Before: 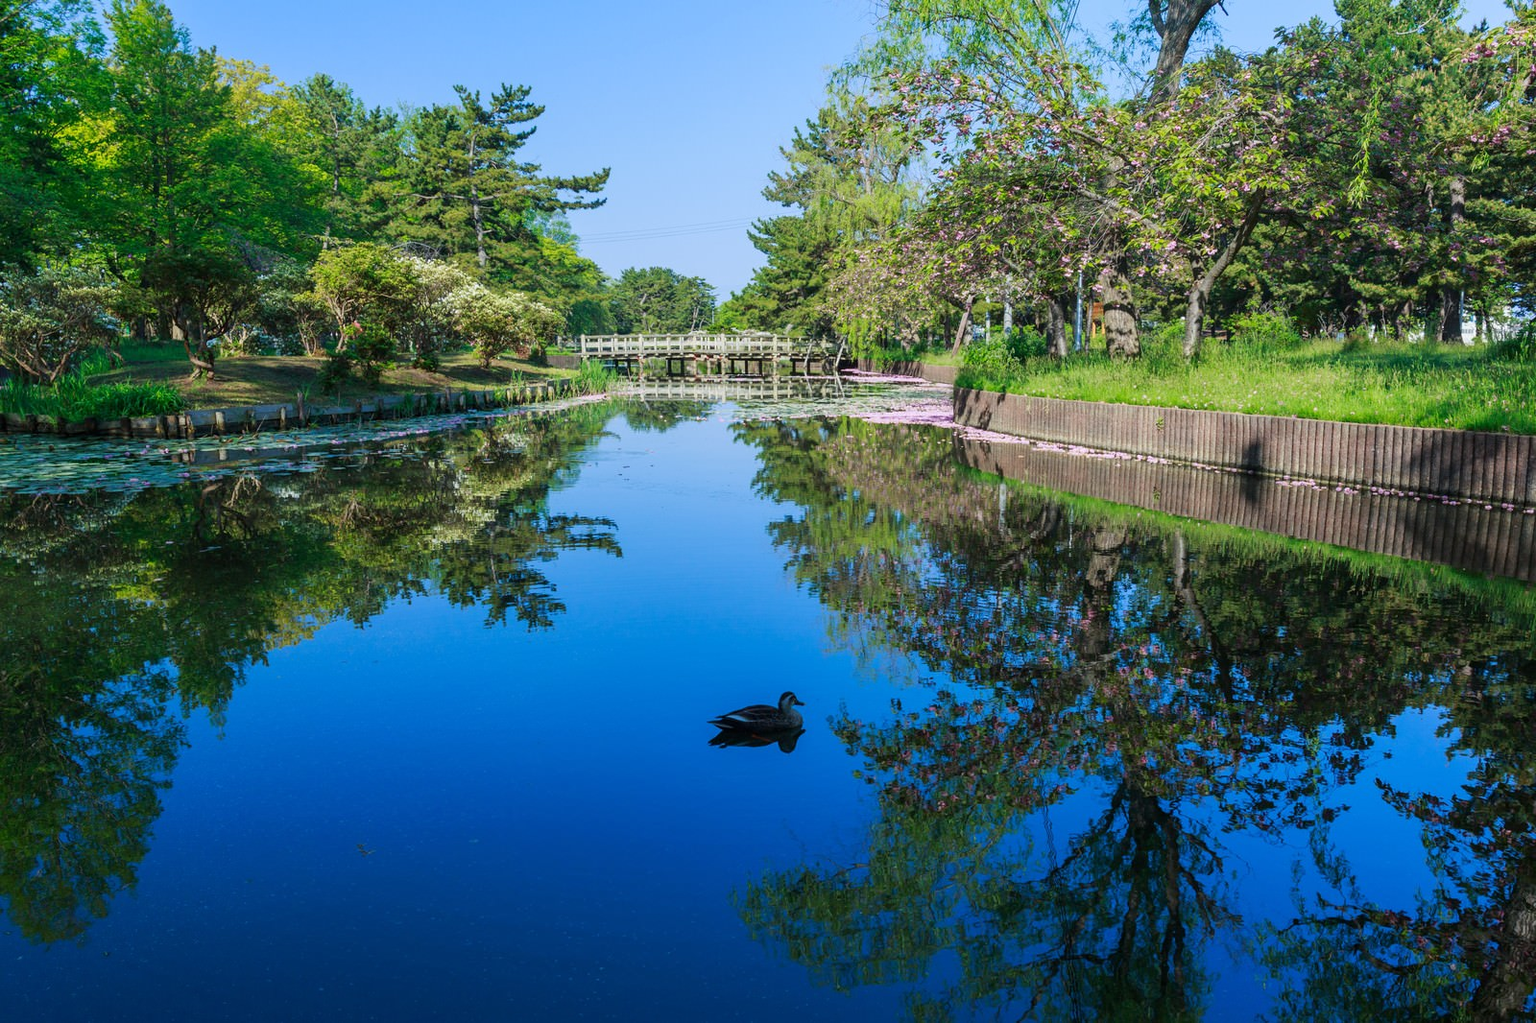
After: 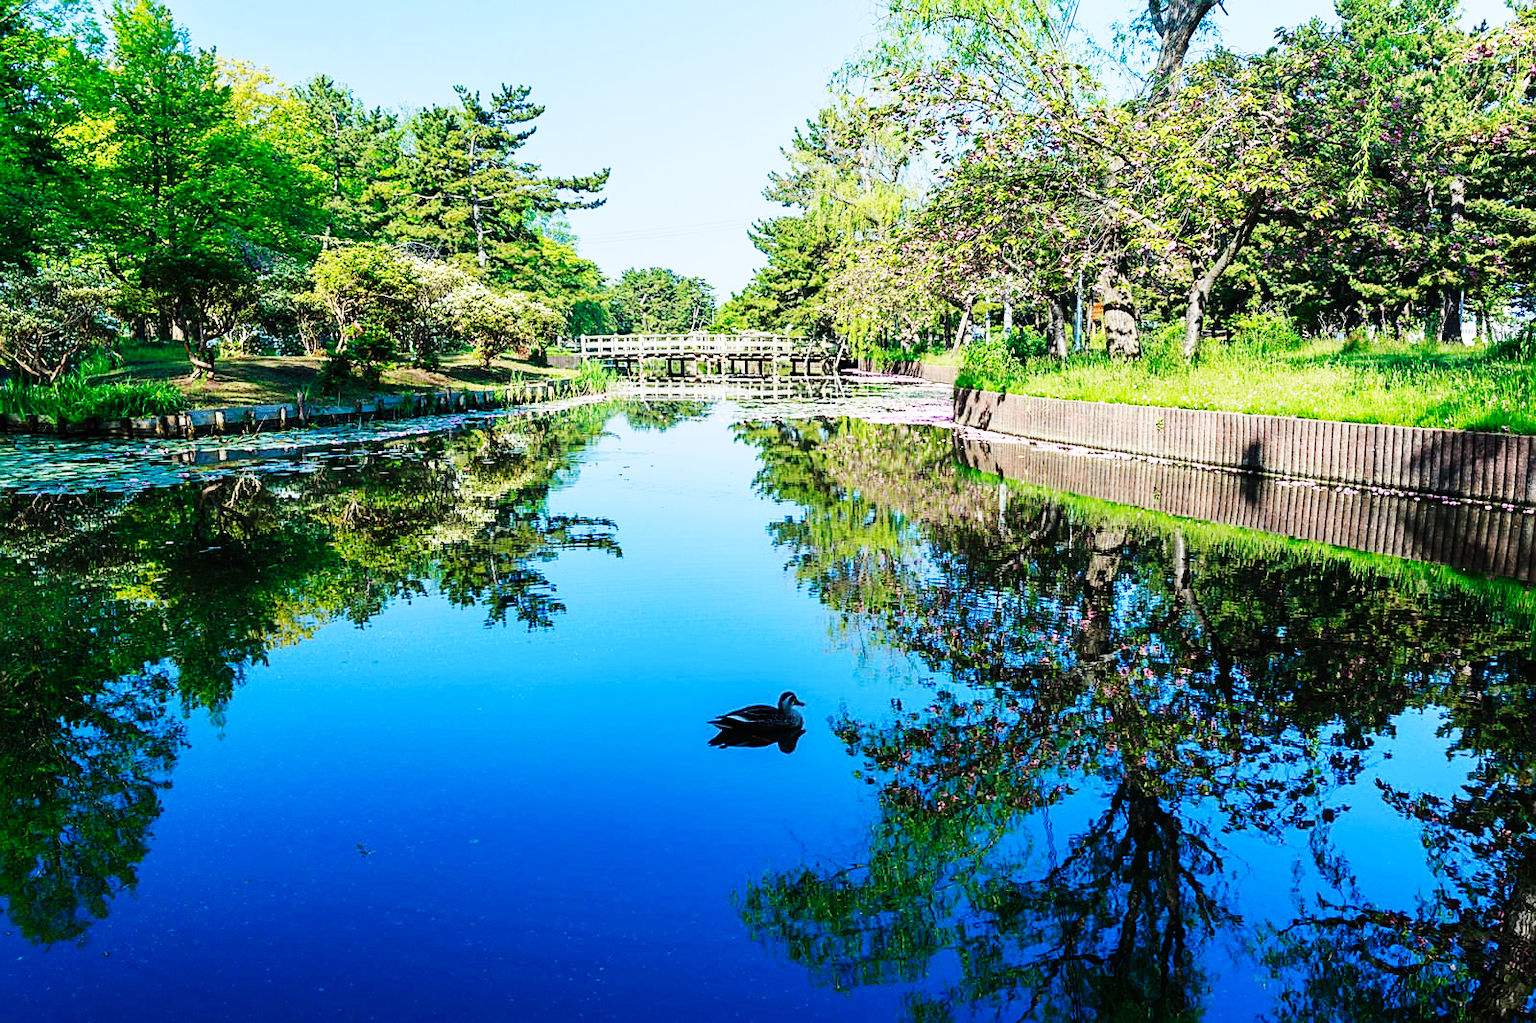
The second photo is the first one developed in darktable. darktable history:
base curve: curves: ch0 [(0, 0) (0, 0) (0.002, 0.001) (0.008, 0.003) (0.019, 0.011) (0.037, 0.037) (0.064, 0.11) (0.102, 0.232) (0.152, 0.379) (0.216, 0.524) (0.296, 0.665) (0.394, 0.789) (0.512, 0.881) (0.651, 0.945) (0.813, 0.986) (1, 1)], preserve colors none
tone equalizer: on, module defaults
sharpen: on, module defaults
